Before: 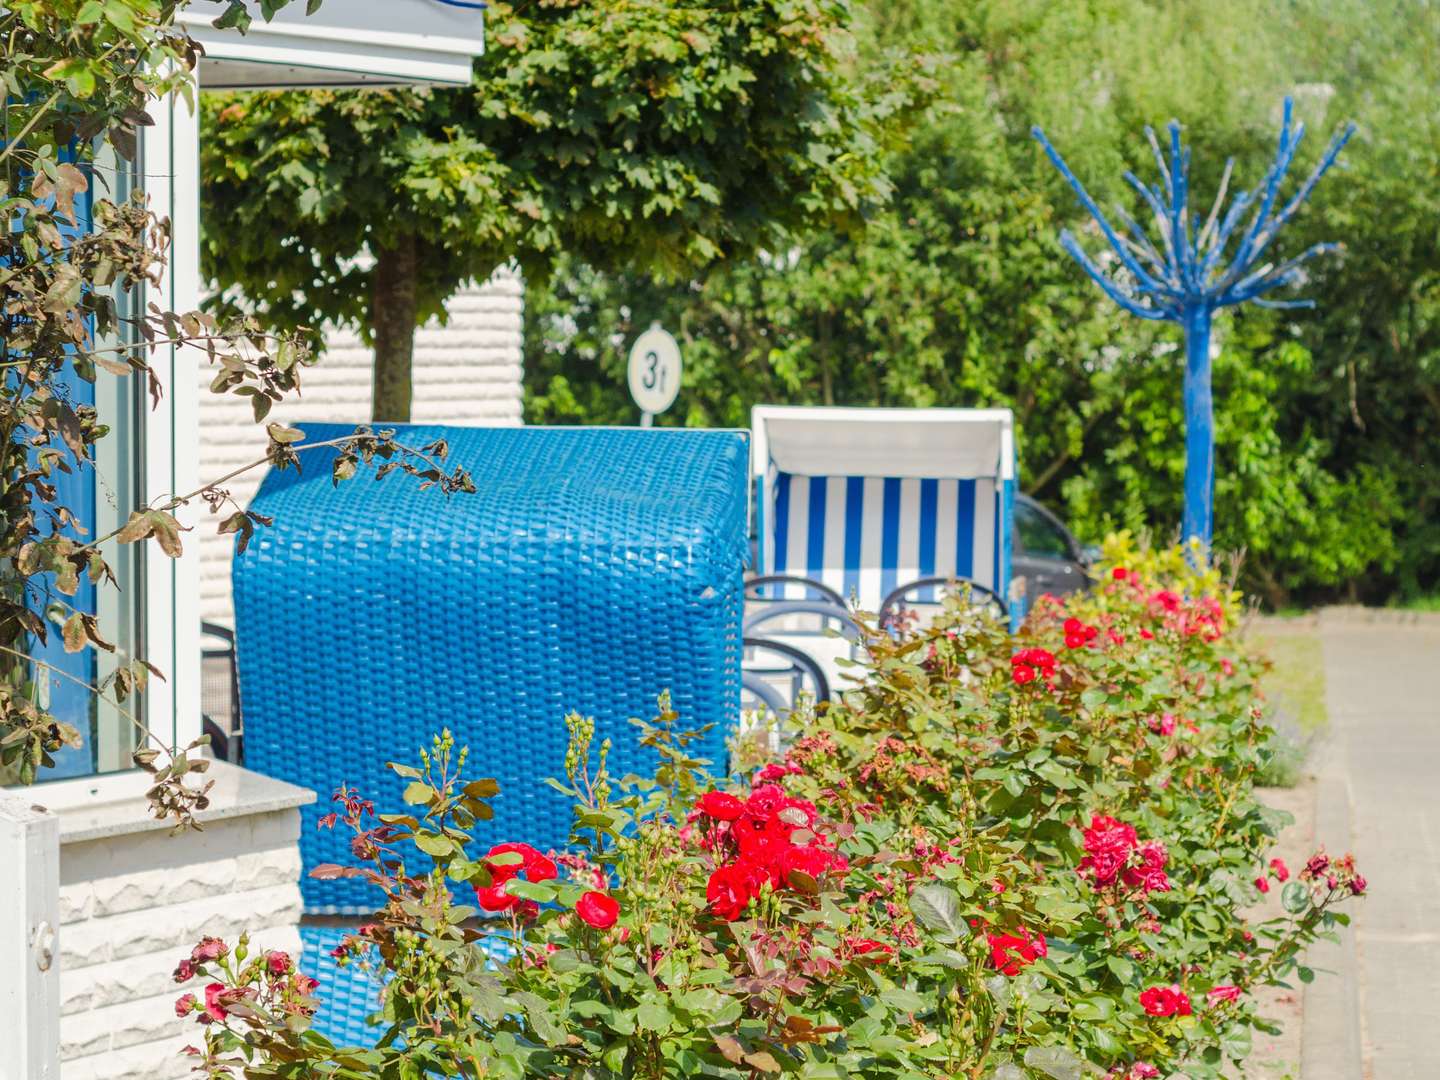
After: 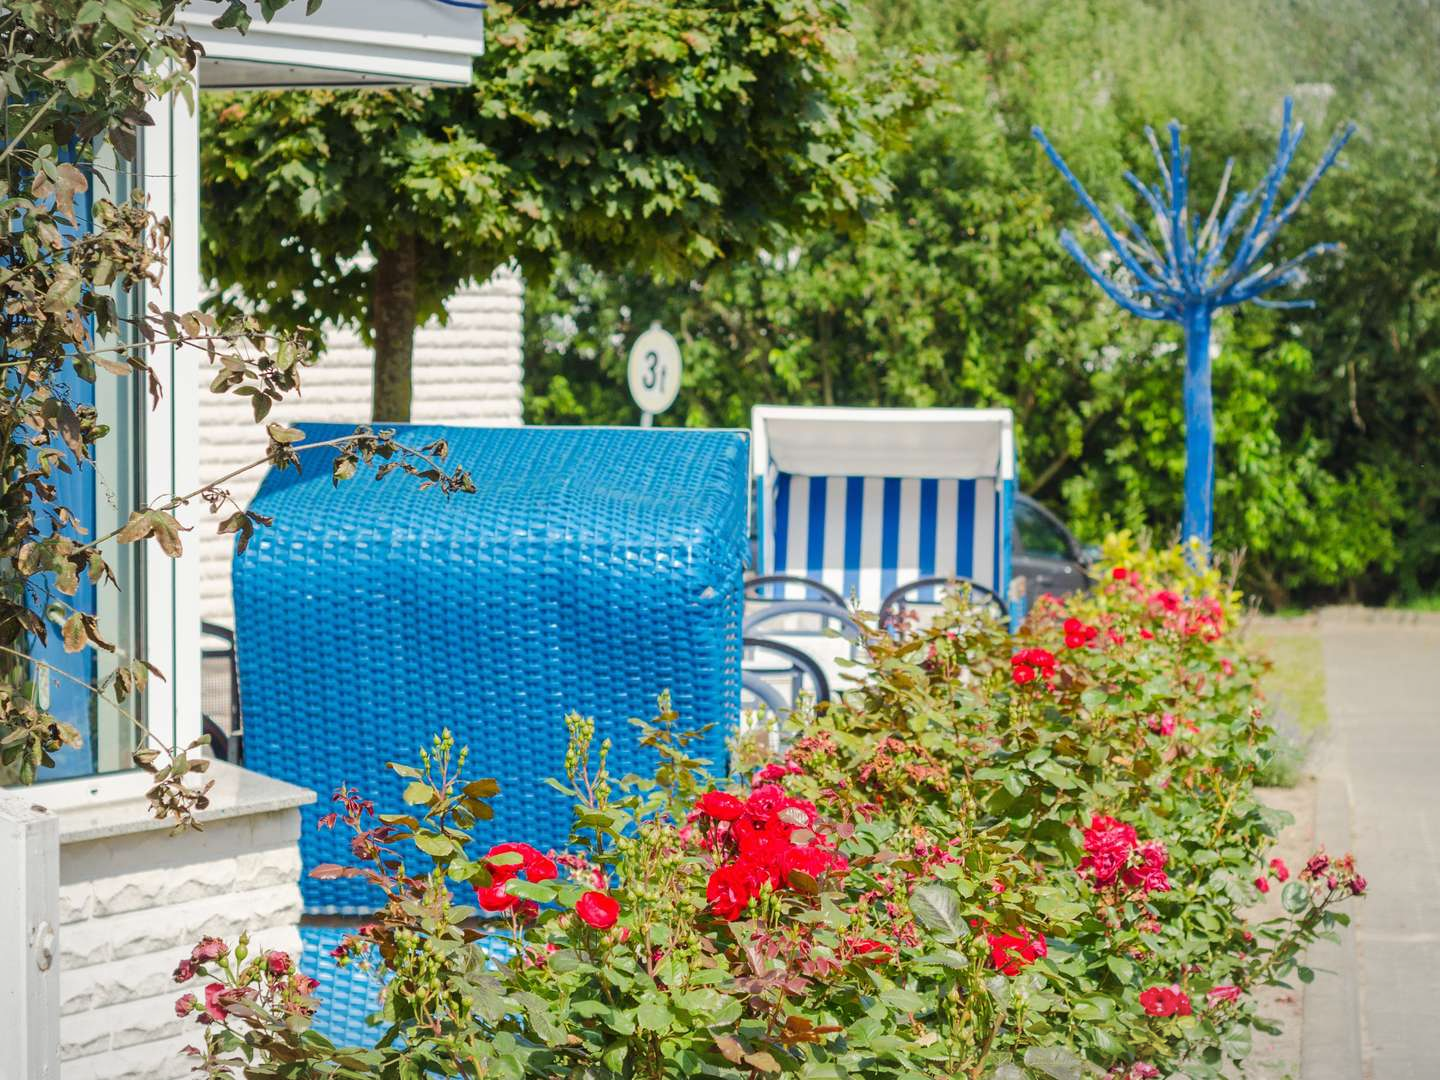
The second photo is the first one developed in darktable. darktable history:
vignetting: fall-off start 100.39%, brightness -0.29, width/height ratio 1.309, unbound false
